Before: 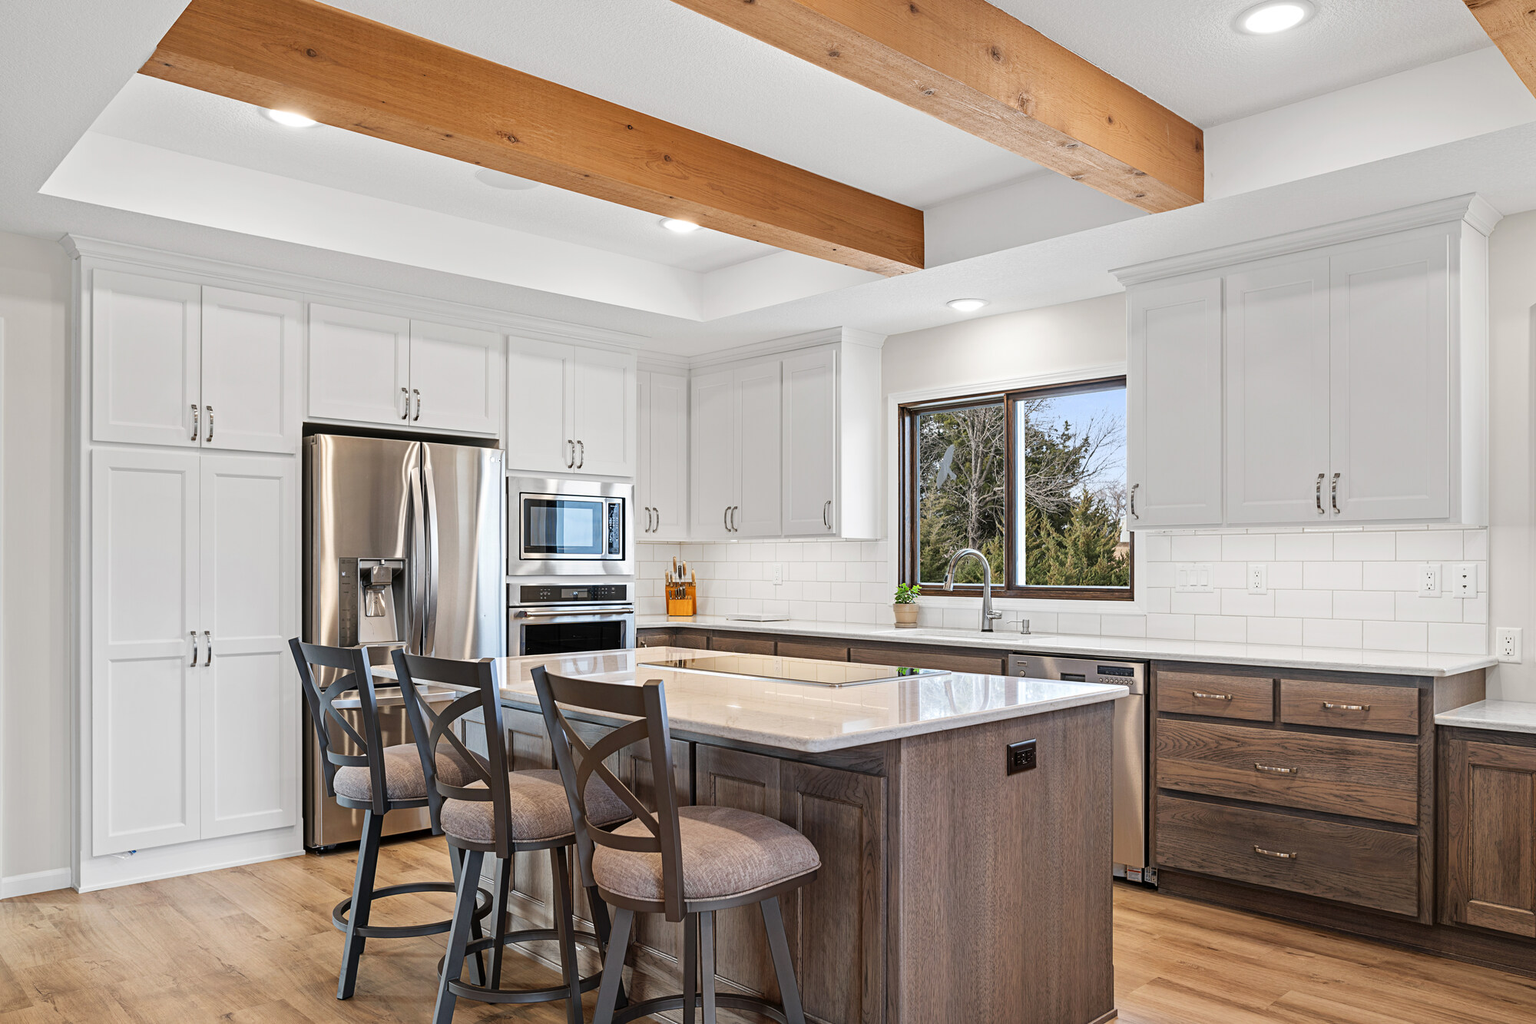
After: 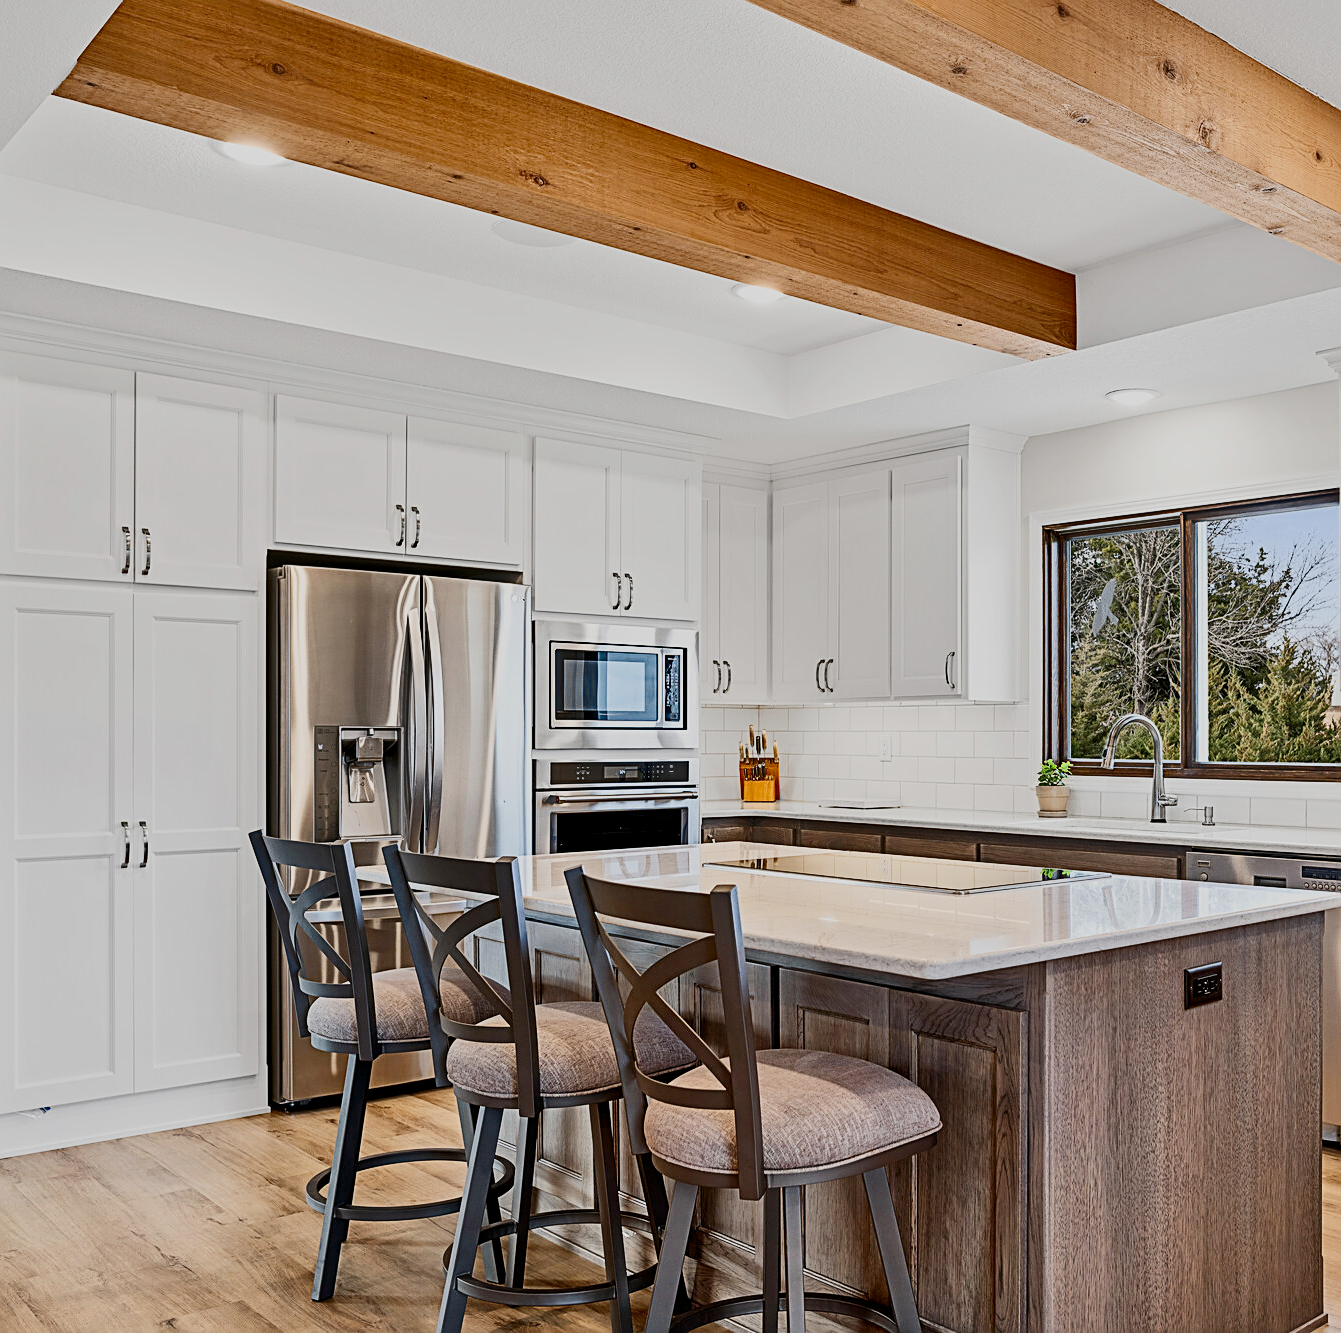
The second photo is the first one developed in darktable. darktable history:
crop and rotate: left 6.361%, right 26.562%
sharpen: on, module defaults
contrast brightness saturation: contrast 0.489, saturation -0.091
filmic rgb: middle gray luminance 17.93%, black relative exposure -7.5 EV, white relative exposure 8.47 EV, target black luminance 0%, hardness 2.23, latitude 18.88%, contrast 0.878, highlights saturation mix 6.21%, shadows ↔ highlights balance 10.33%, preserve chrominance RGB euclidean norm (legacy), color science v4 (2020)
tone equalizer: -7 EV 0.16 EV, -6 EV 0.594 EV, -5 EV 1.14 EV, -4 EV 1.34 EV, -3 EV 1.16 EV, -2 EV 0.6 EV, -1 EV 0.166 EV
